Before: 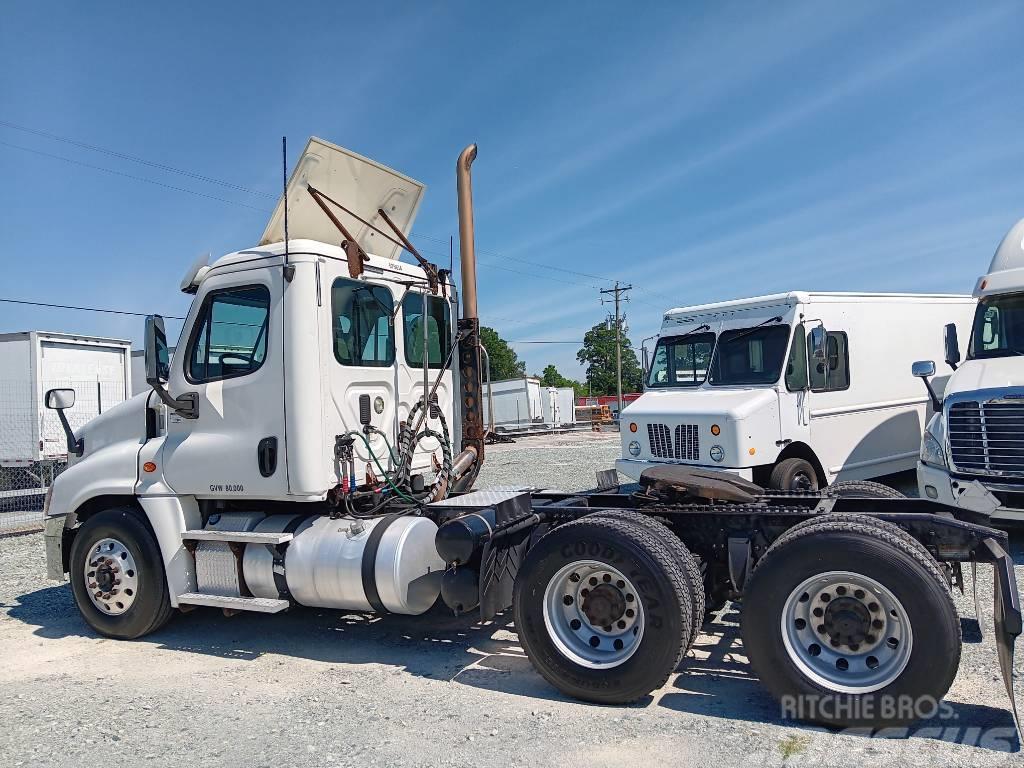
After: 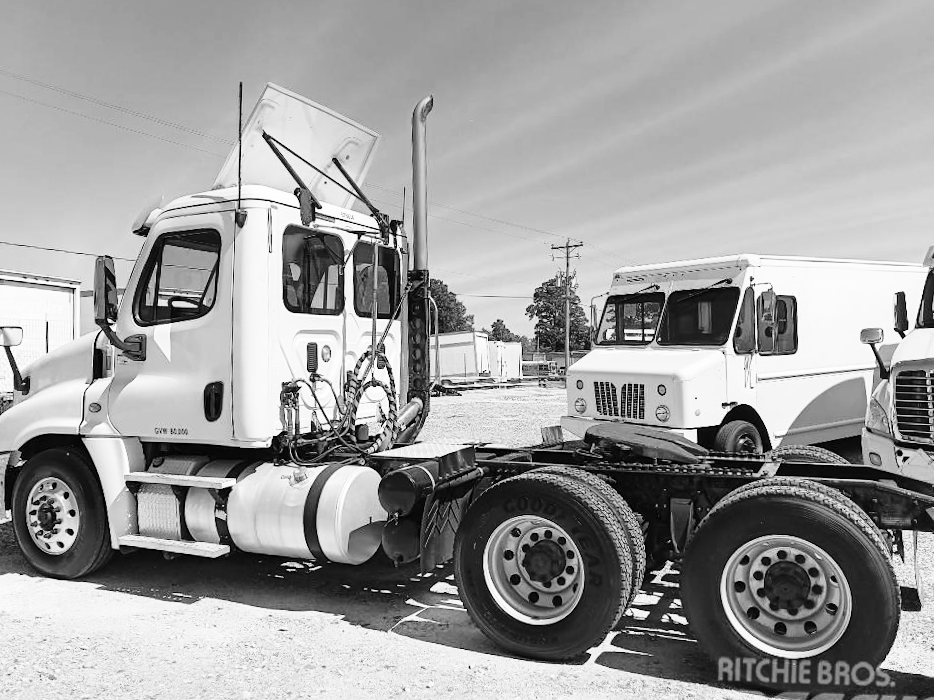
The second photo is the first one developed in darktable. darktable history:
color balance: output saturation 110%
crop and rotate: angle -1.96°, left 3.097%, top 4.154%, right 1.586%, bottom 0.529%
base curve: curves: ch0 [(0, 0) (0.028, 0.03) (0.121, 0.232) (0.46, 0.748) (0.859, 0.968) (1, 1)]
monochrome: size 1
